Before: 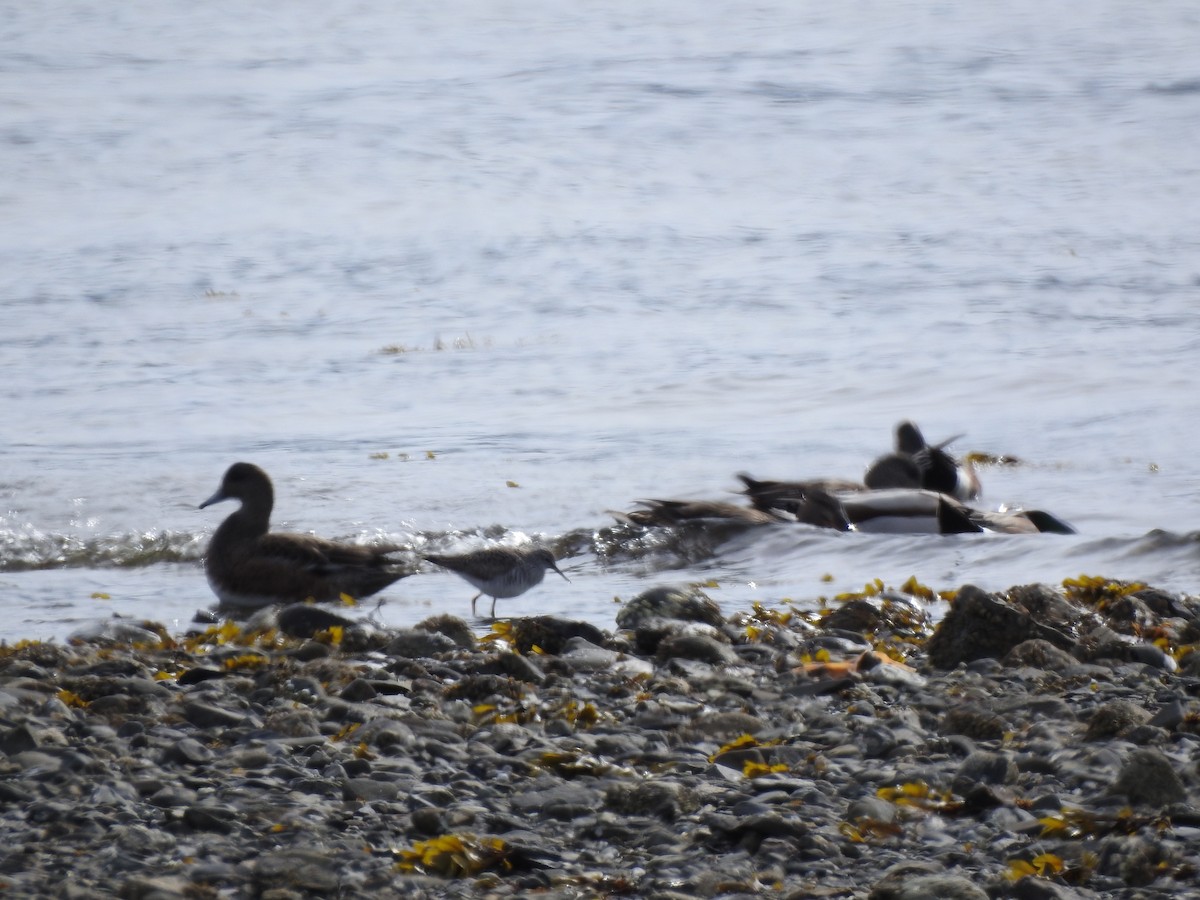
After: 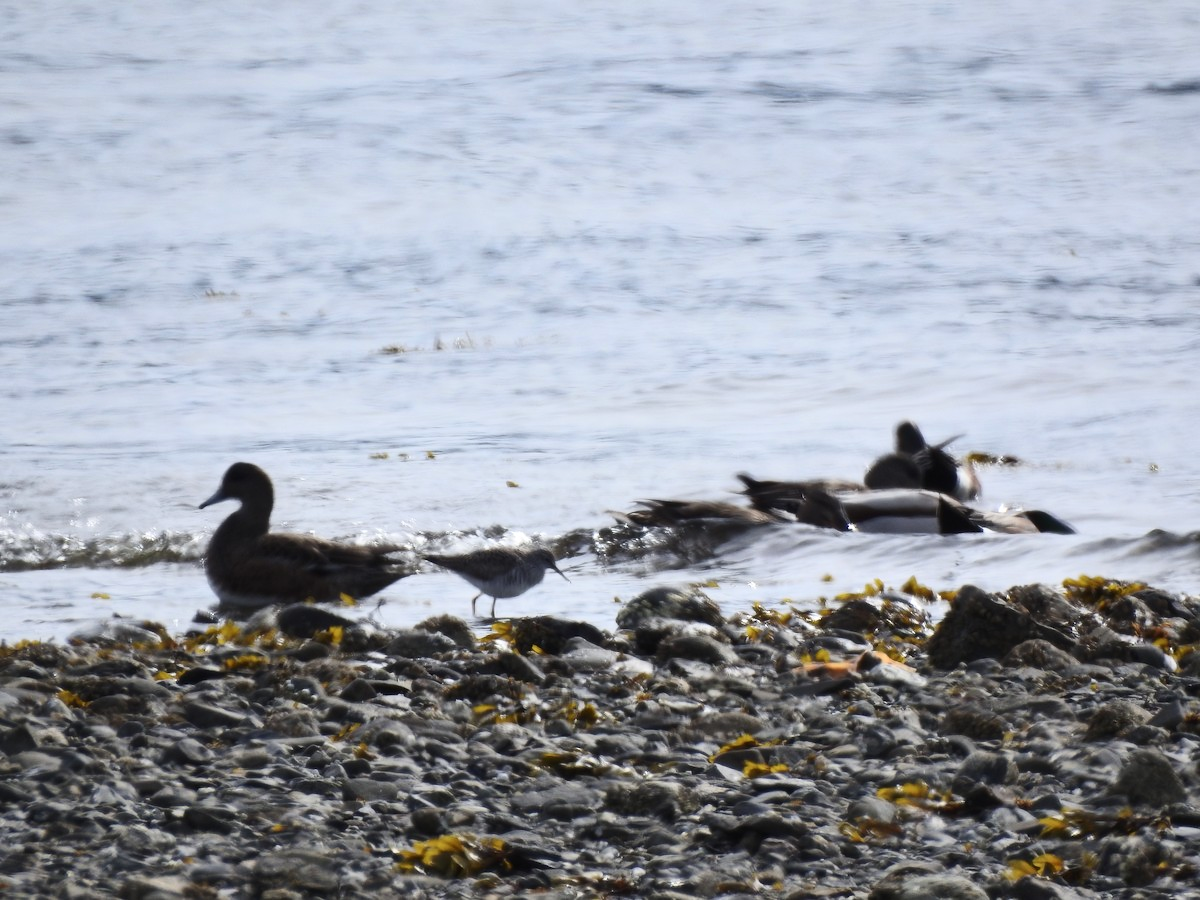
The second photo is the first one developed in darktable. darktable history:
contrast brightness saturation: contrast 0.238, brightness 0.091
shadows and highlights: low approximation 0.01, soften with gaussian
